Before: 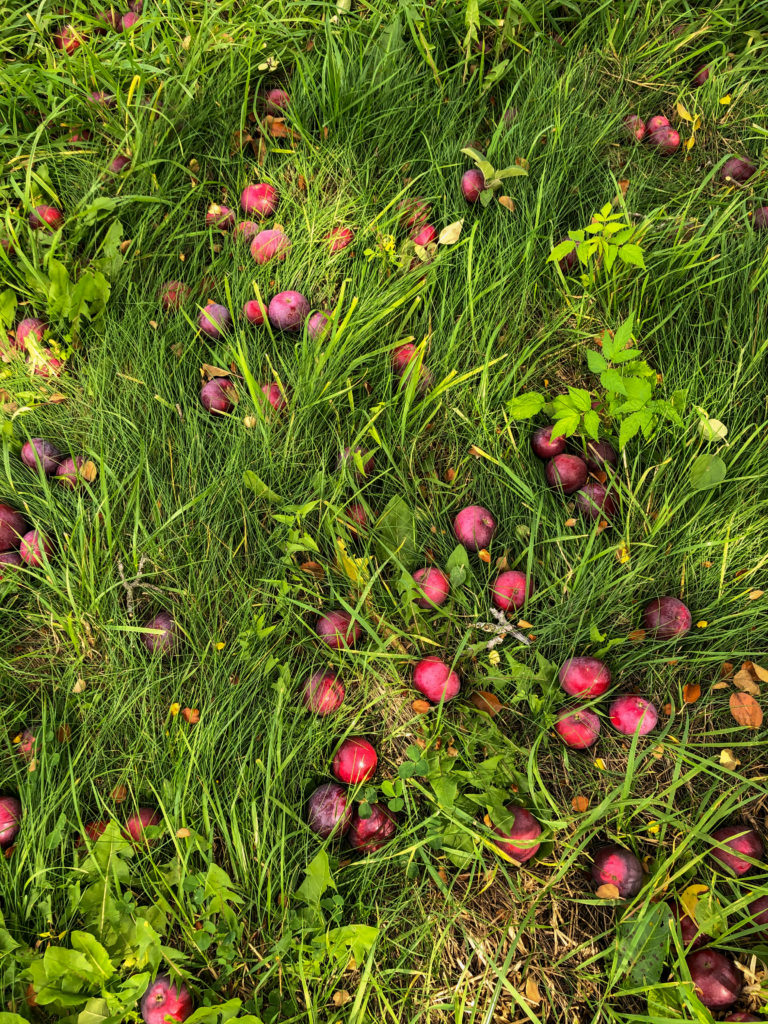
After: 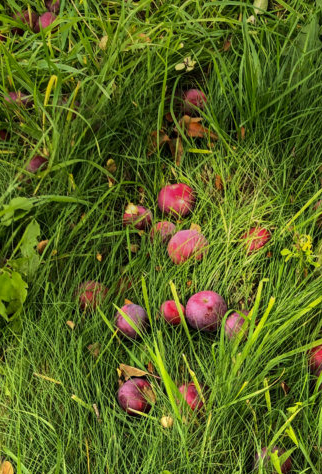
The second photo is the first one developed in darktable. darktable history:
graduated density: rotation -0.352°, offset 57.64
crop and rotate: left 10.817%, top 0.062%, right 47.194%, bottom 53.626%
